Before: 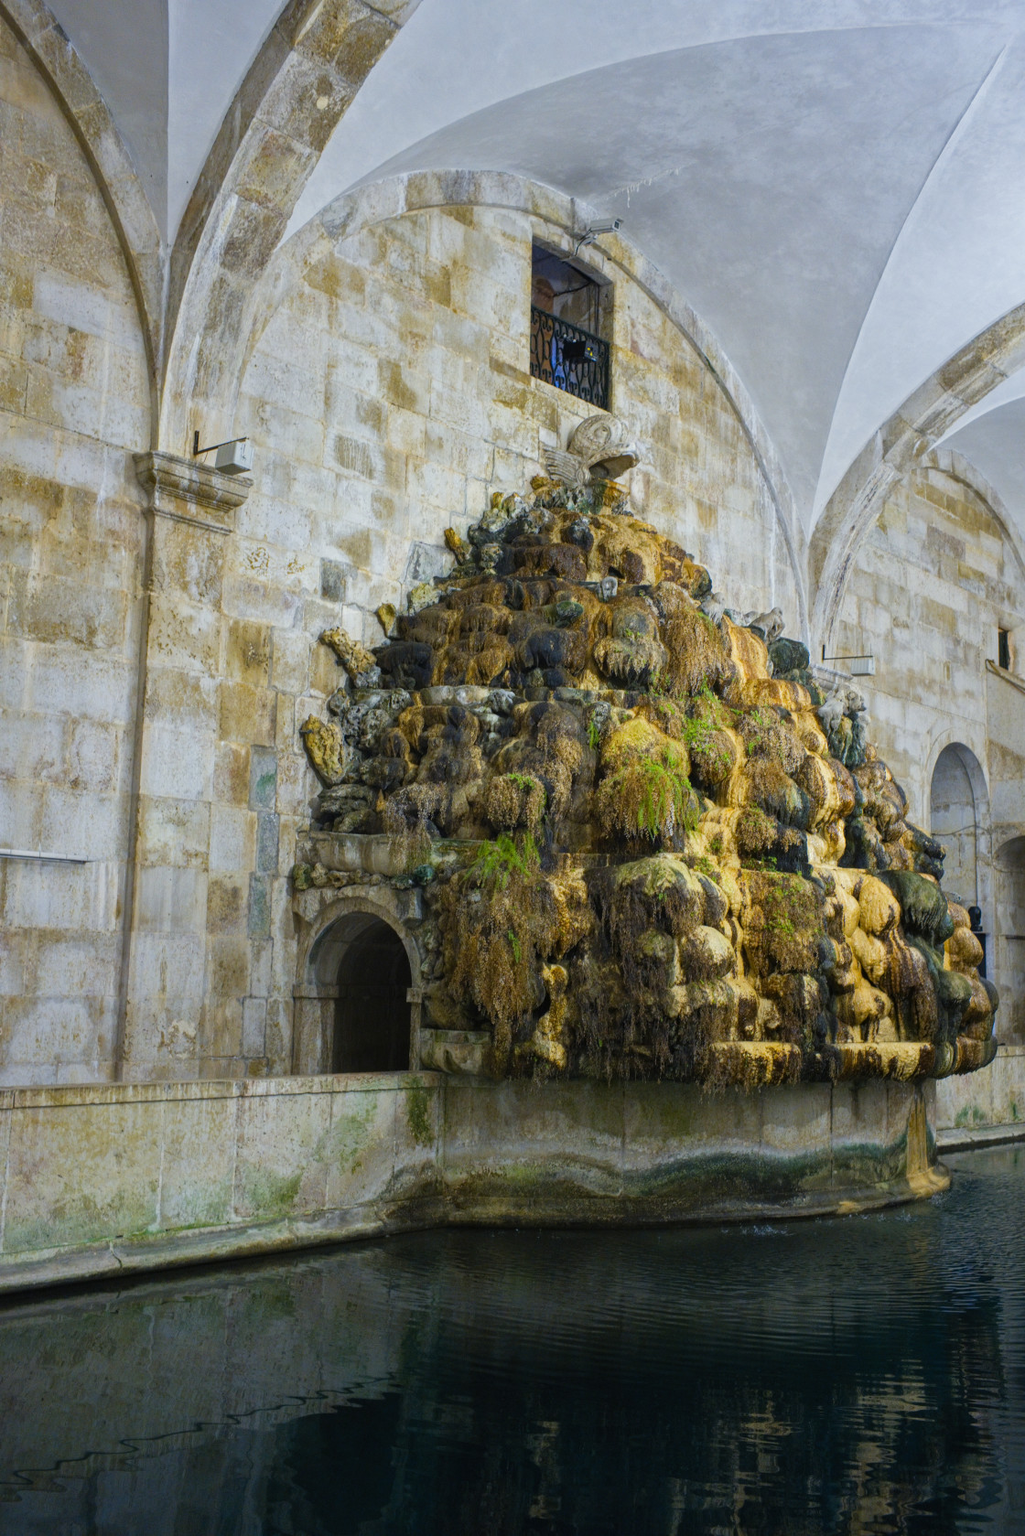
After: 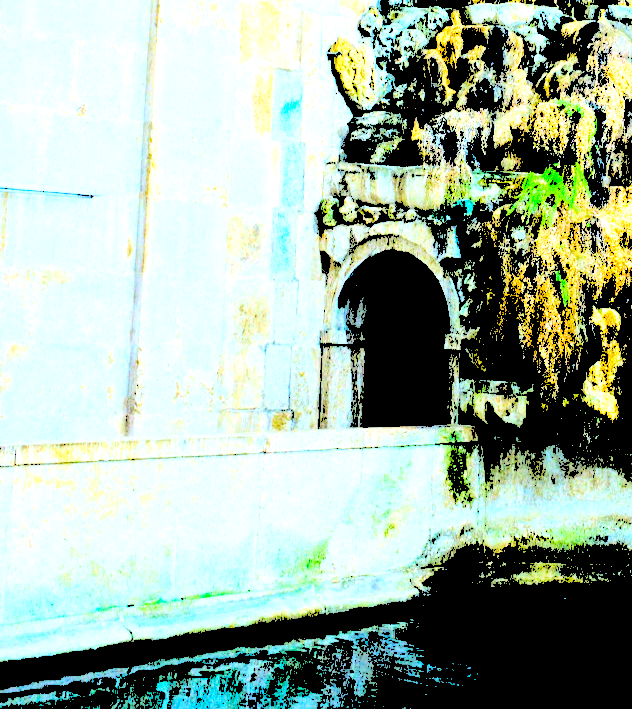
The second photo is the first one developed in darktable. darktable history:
color calibration: x 0.383, y 0.371, temperature 3884.04 K
exposure: black level correction 0.005, exposure 0.002 EV, compensate highlight preservation false
local contrast: mode bilateral grid, contrast 25, coarseness 61, detail 152%, midtone range 0.2
crop: top 44.449%, right 43.531%, bottom 13.279%
levels: levels [0.246, 0.256, 0.506]
color balance rgb: shadows lift › luminance -9.177%, perceptual saturation grading › global saturation 0.002%, perceptual saturation grading › highlights -31.449%, perceptual saturation grading › mid-tones 5.407%, perceptual saturation grading › shadows 17.093%
